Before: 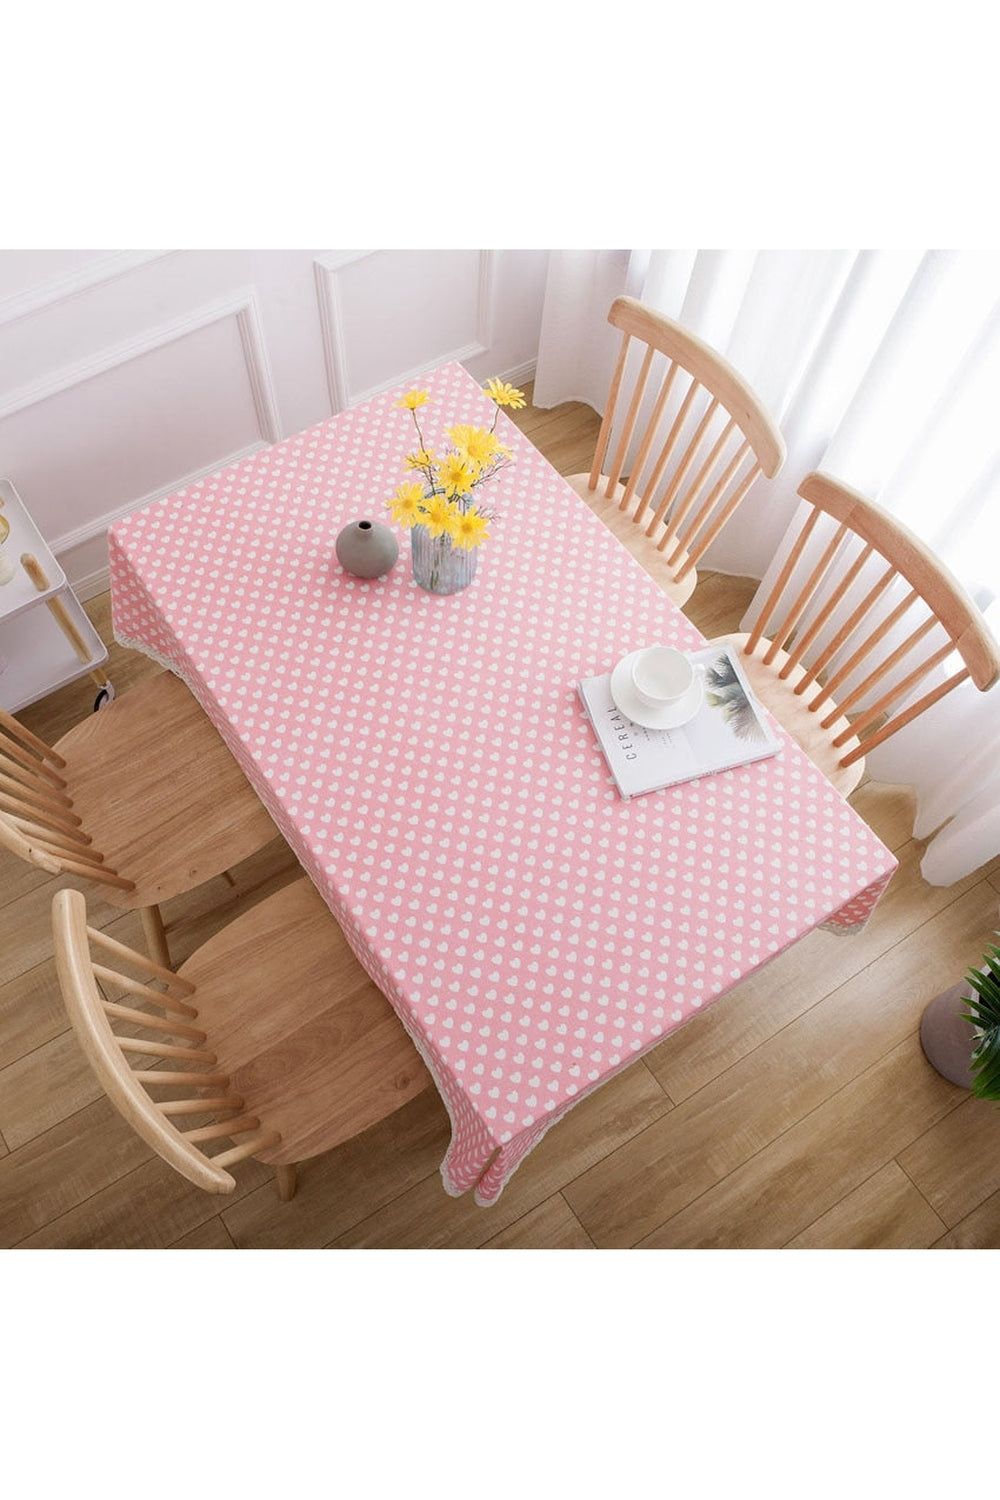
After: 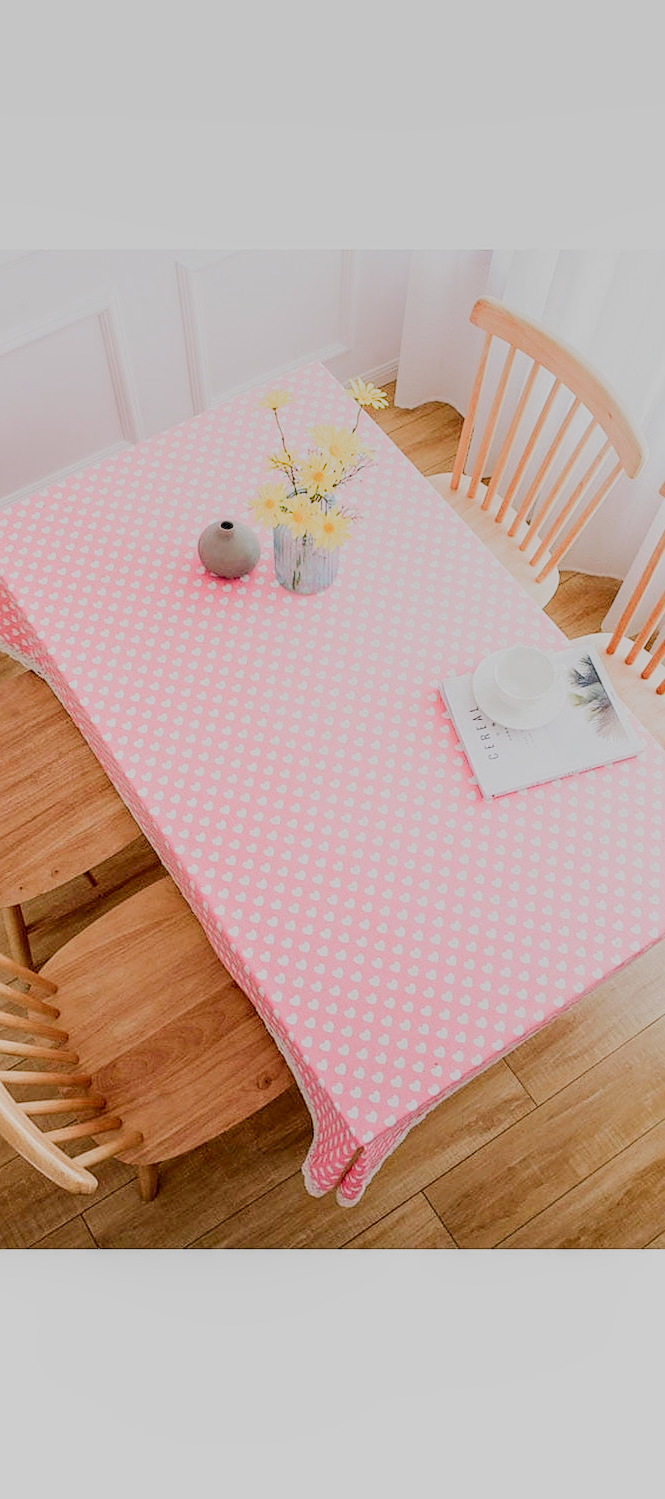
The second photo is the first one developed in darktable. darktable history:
exposure: black level correction 0, exposure 1.2 EV, compensate highlight preservation false
sharpen: radius 1.876, amount 0.411, threshold 1.608
crop and rotate: left 13.89%, right 19.601%
filmic rgb: black relative exposure -7.65 EV, white relative exposure 4.56 EV, hardness 3.61, add noise in highlights 0, preserve chrominance luminance Y, color science v3 (2019), use custom middle-gray values true, contrast in highlights soft
local contrast: highlights 60%, shadows 60%, detail 160%
color zones: curves: ch0 [(0, 0.425) (0.143, 0.422) (0.286, 0.42) (0.429, 0.419) (0.571, 0.419) (0.714, 0.42) (0.857, 0.422) (1, 0.425)]; ch1 [(0, 0.666) (0.143, 0.669) (0.286, 0.671) (0.429, 0.67) (0.571, 0.67) (0.714, 0.67) (0.857, 0.67) (1, 0.666)], process mode strong
shadows and highlights: shadows 0.789, highlights 39.53
